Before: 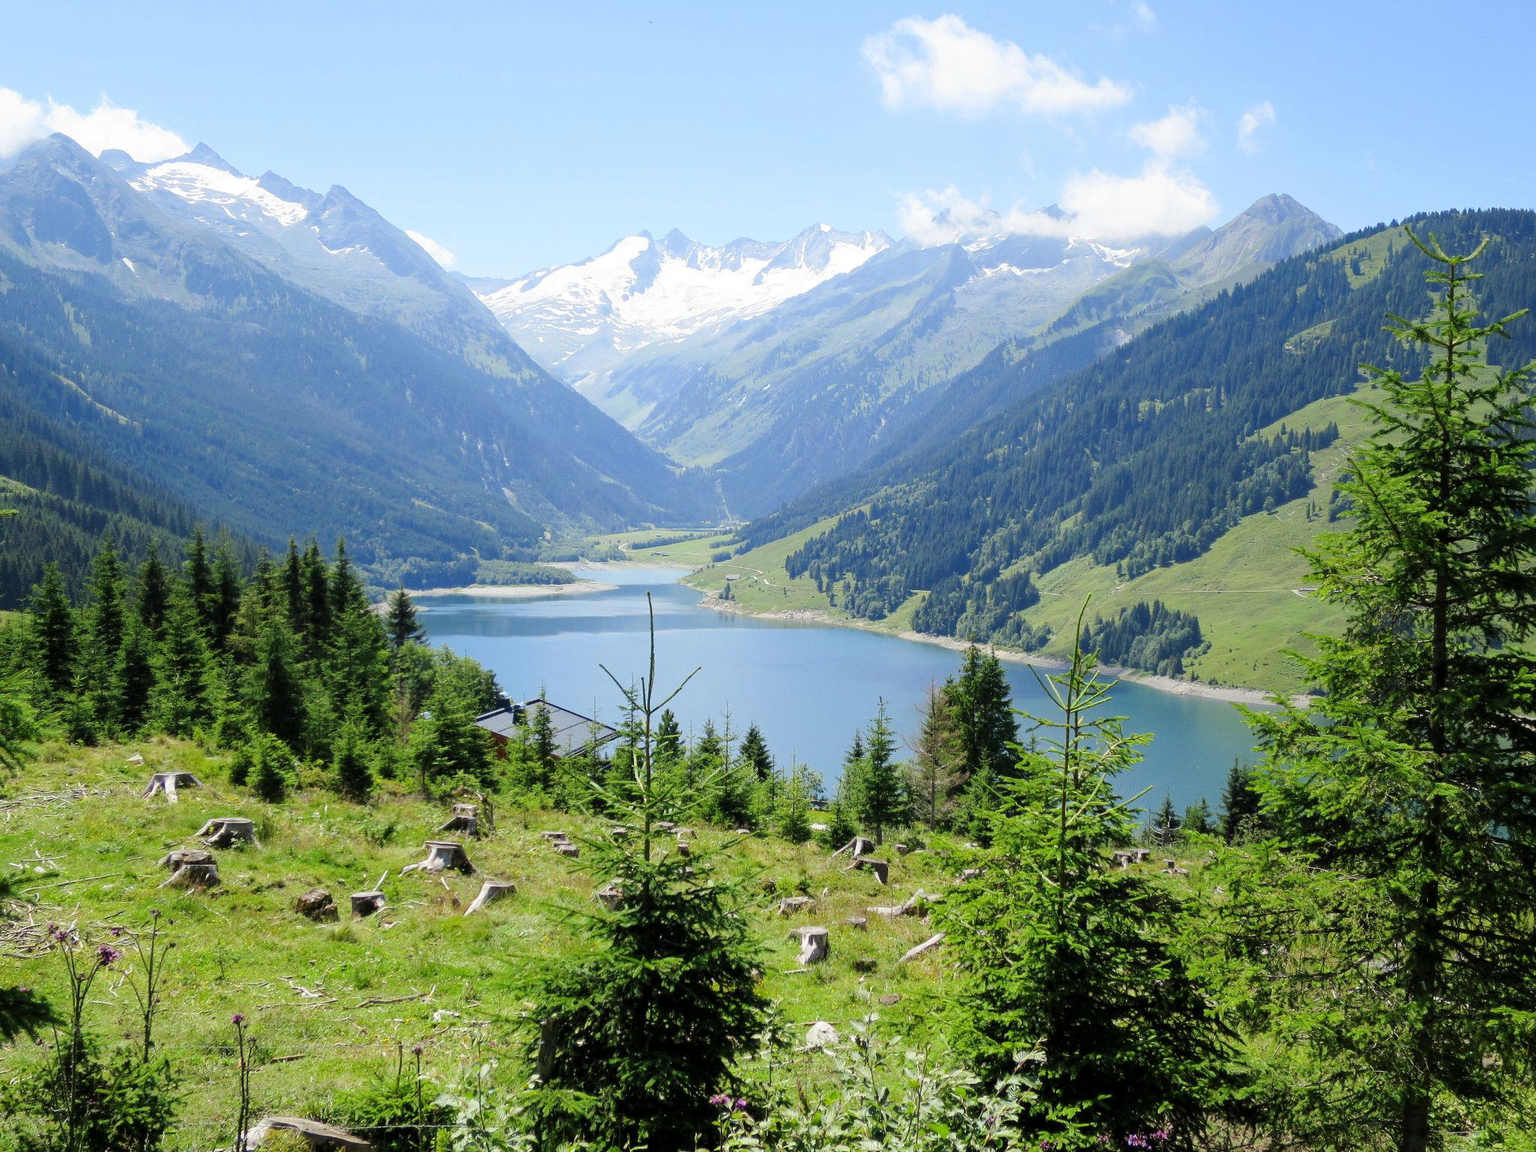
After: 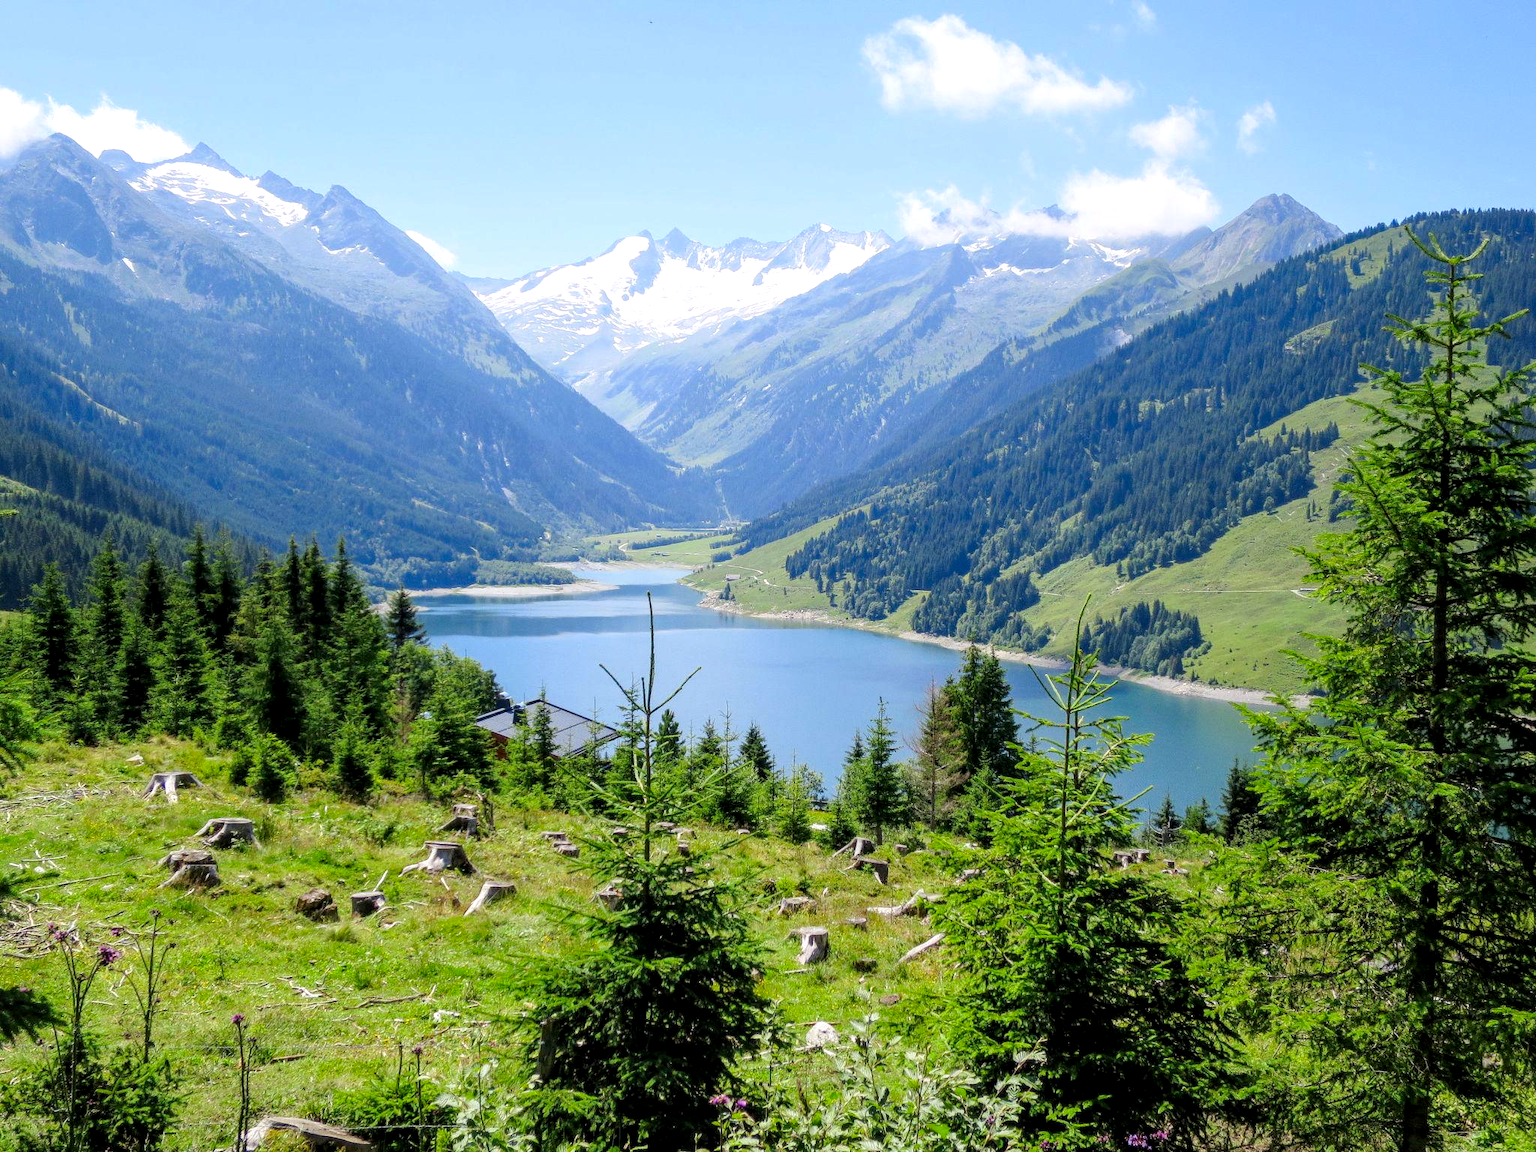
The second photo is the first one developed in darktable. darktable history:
contrast brightness saturation: saturation 0.18
white balance: red 1.009, blue 1.027
local contrast: detail 130%
